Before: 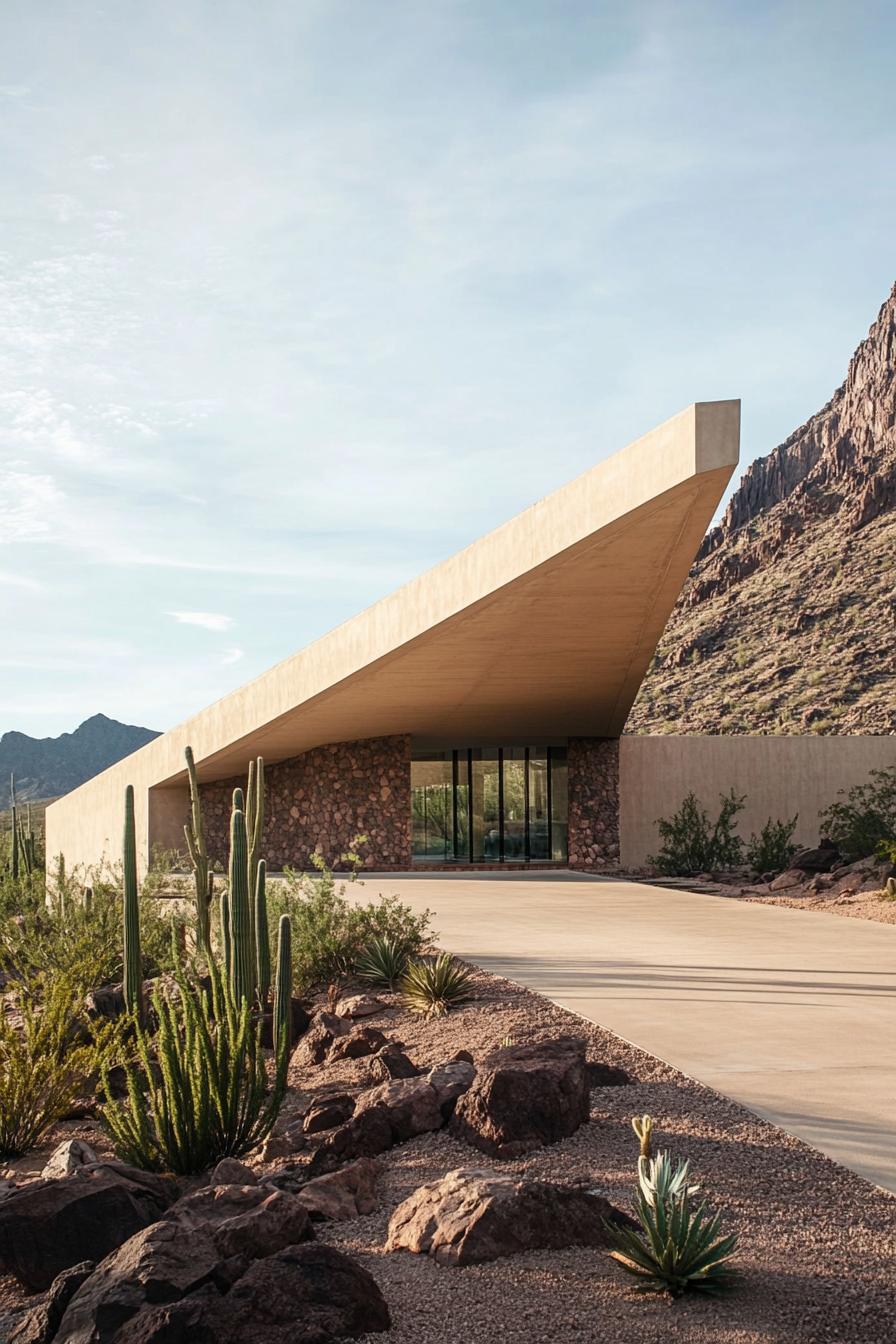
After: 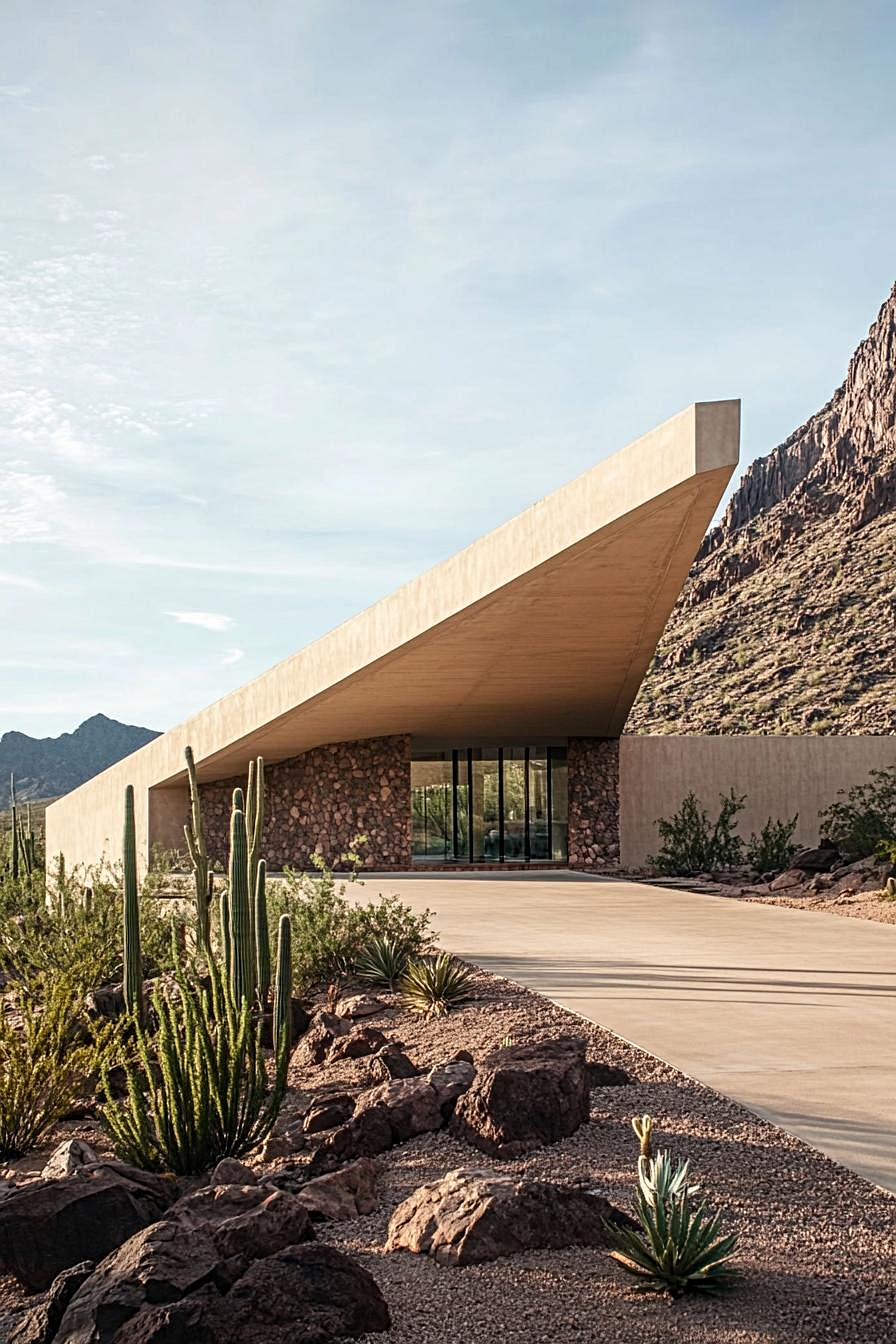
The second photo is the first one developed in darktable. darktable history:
contrast equalizer: y [[0.5, 0.5, 0.5, 0.539, 0.64, 0.611], [0.5 ×6], [0.5 ×6], [0 ×6], [0 ×6]]
